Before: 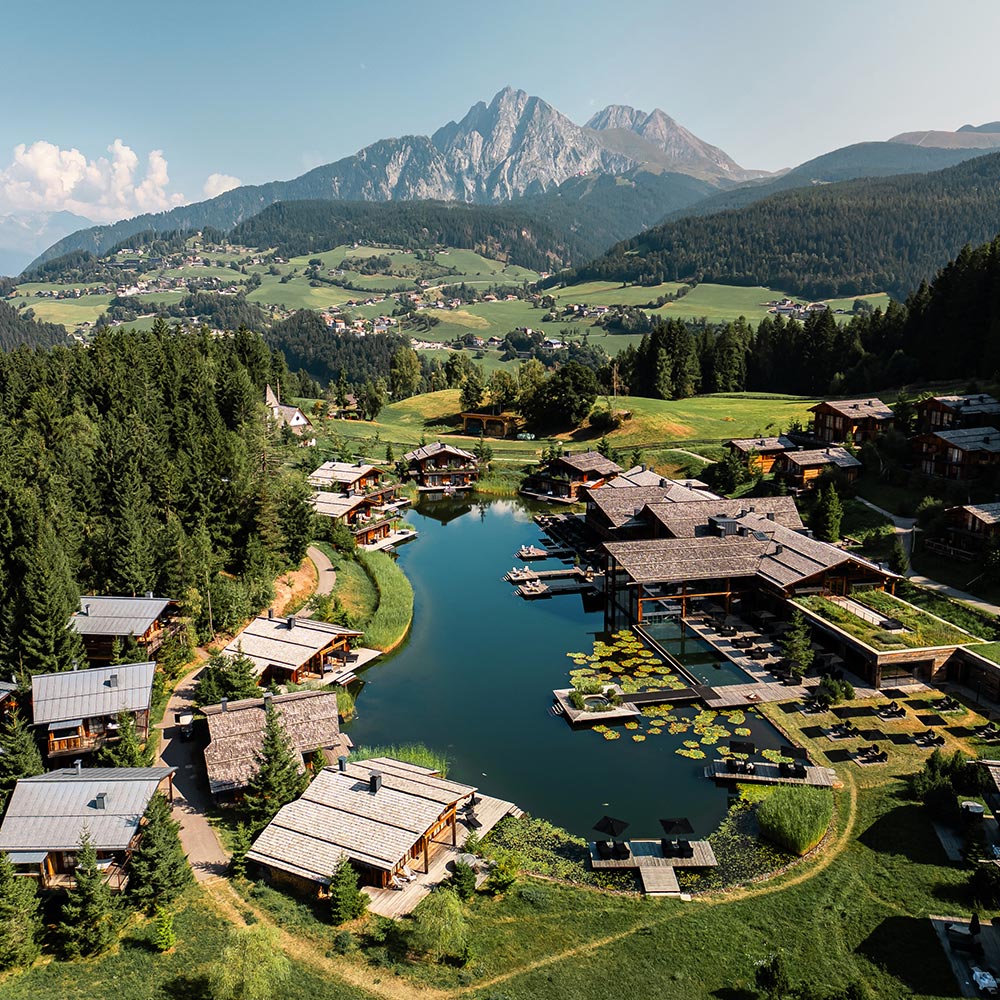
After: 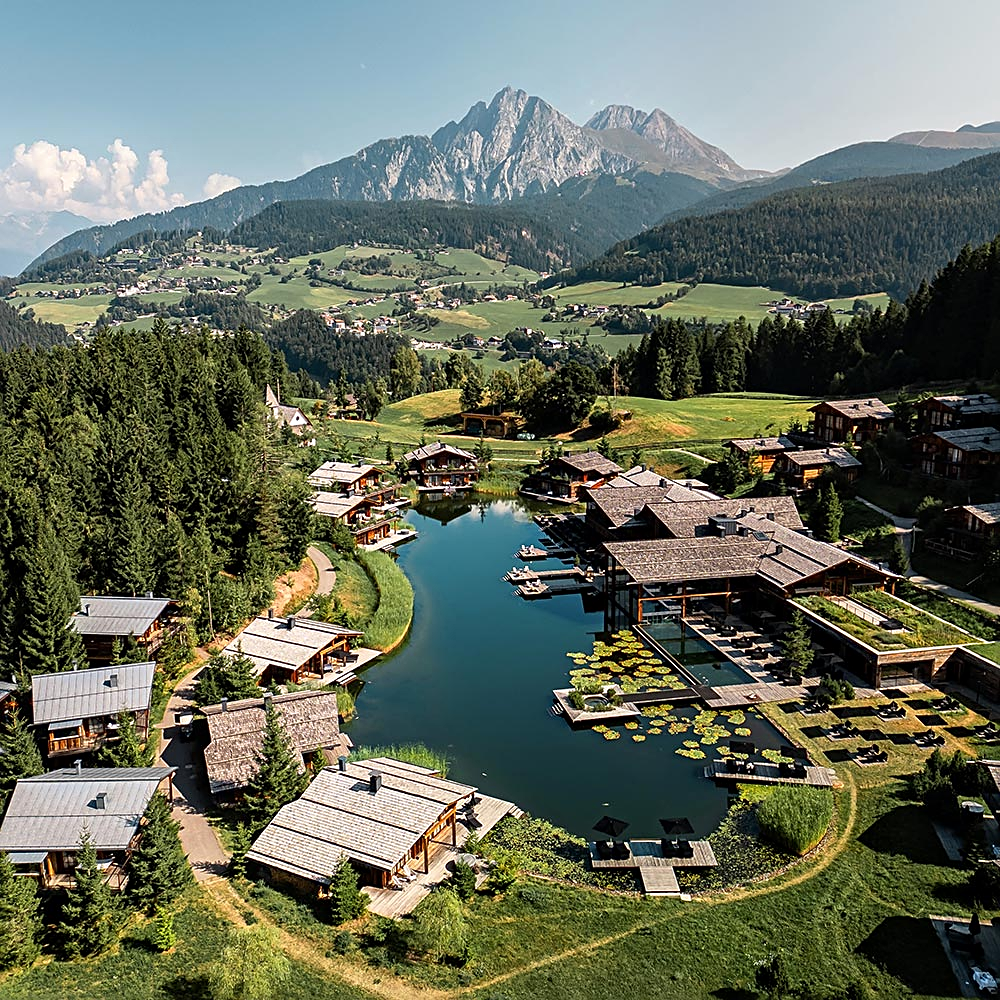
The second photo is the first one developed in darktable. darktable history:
sharpen: on, module defaults
local contrast: mode bilateral grid, contrast 28, coarseness 15, detail 116%, midtone range 0.2
